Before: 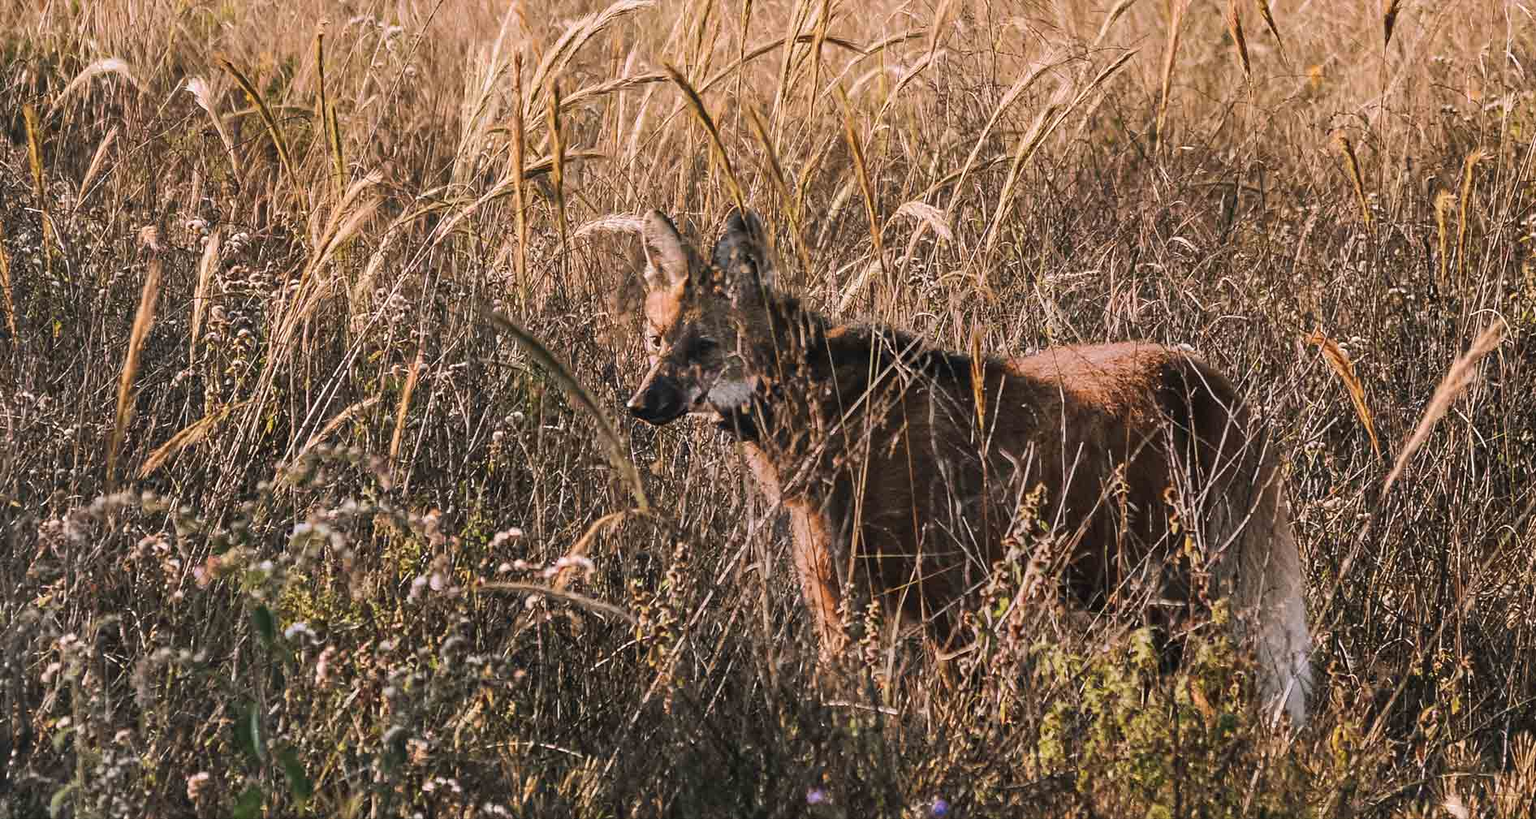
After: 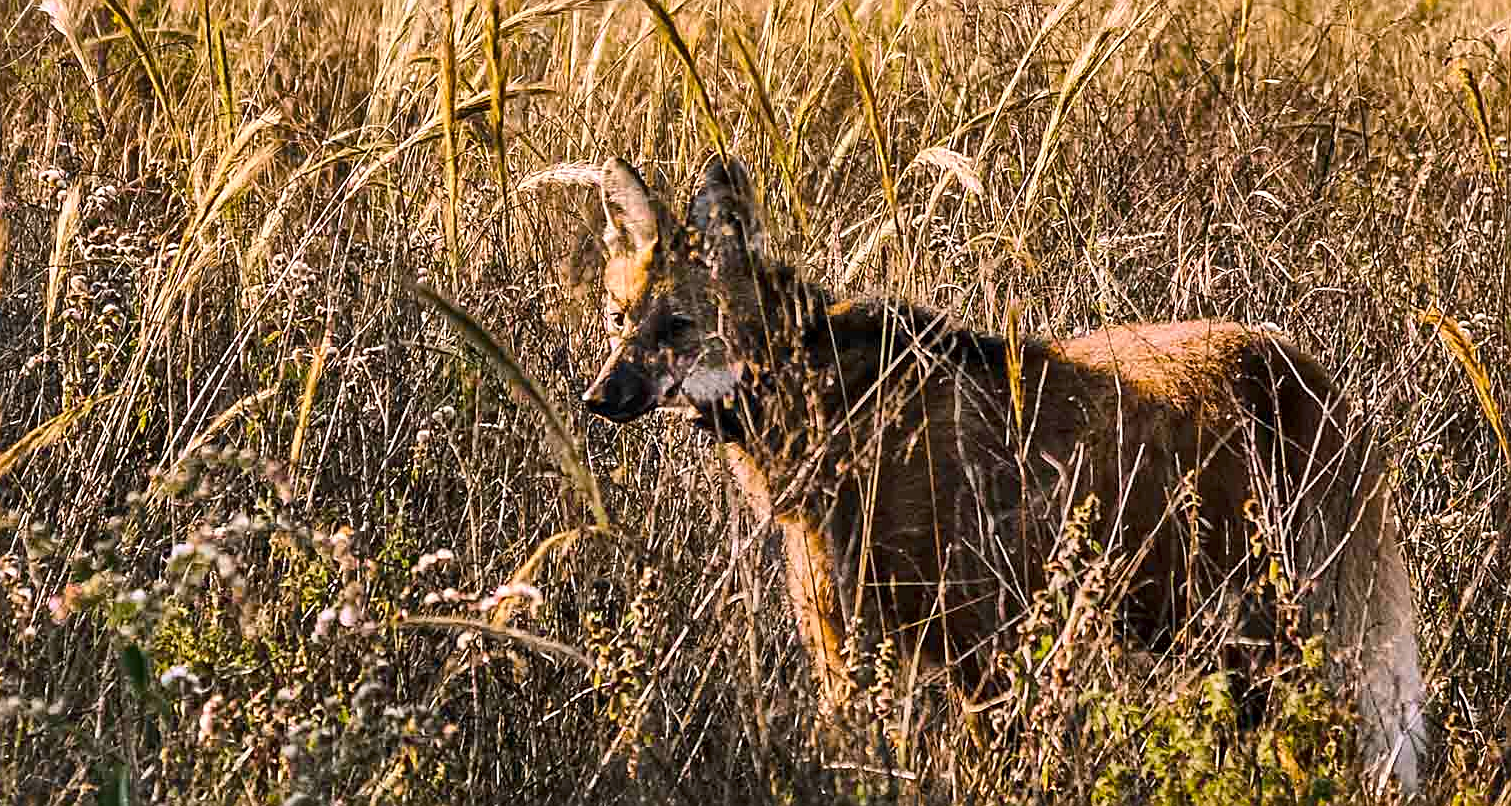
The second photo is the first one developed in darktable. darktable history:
sharpen: on, module defaults
local contrast: mode bilateral grid, contrast 25, coarseness 60, detail 151%, midtone range 0.2
crop and rotate: left 10.071%, top 10.071%, right 10.02%, bottom 10.02%
color zones: curves: ch0 [(0, 0.558) (0.143, 0.548) (0.286, 0.447) (0.429, 0.259) (0.571, 0.5) (0.714, 0.5) (0.857, 0.593) (1, 0.558)]; ch1 [(0, 0.543) (0.01, 0.544) (0.12, 0.492) (0.248, 0.458) (0.5, 0.534) (0.748, 0.5) (0.99, 0.469) (1, 0.543)]; ch2 [(0, 0.507) (0.143, 0.522) (0.286, 0.505) (0.429, 0.5) (0.571, 0.5) (0.714, 0.5) (0.857, 0.5) (1, 0.507)]
color balance rgb: linear chroma grading › global chroma 15%, perceptual saturation grading › global saturation 30%
